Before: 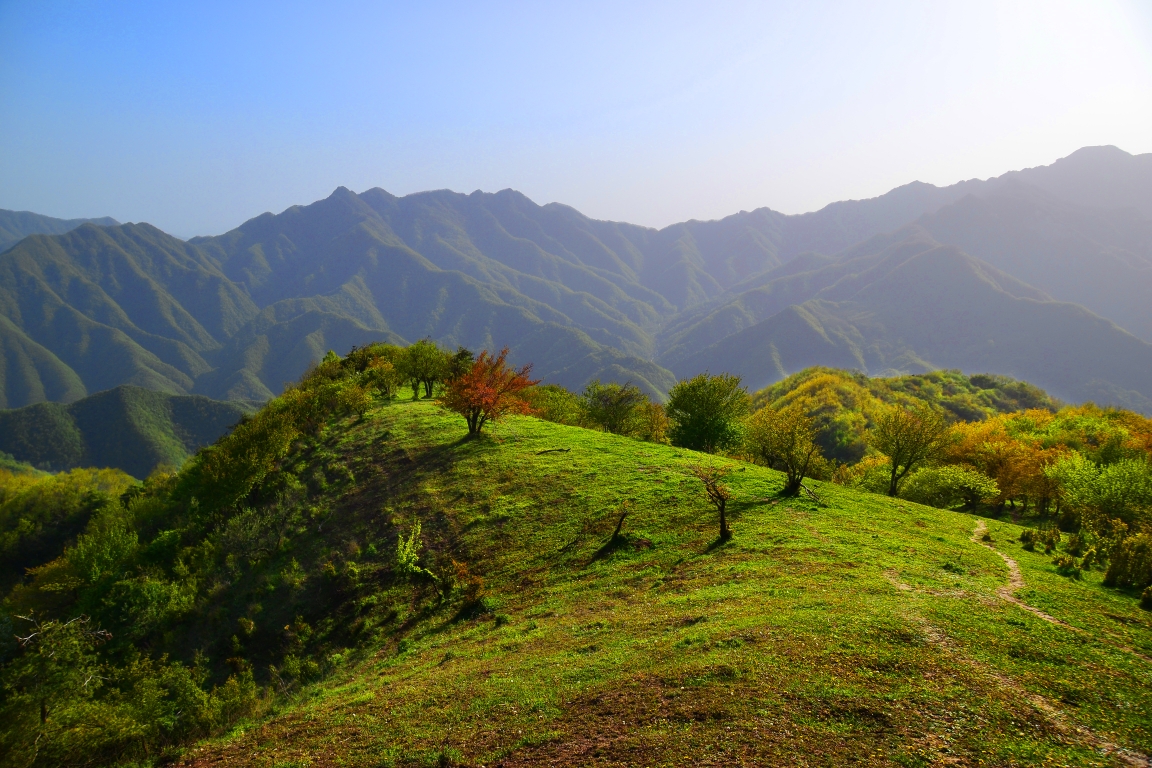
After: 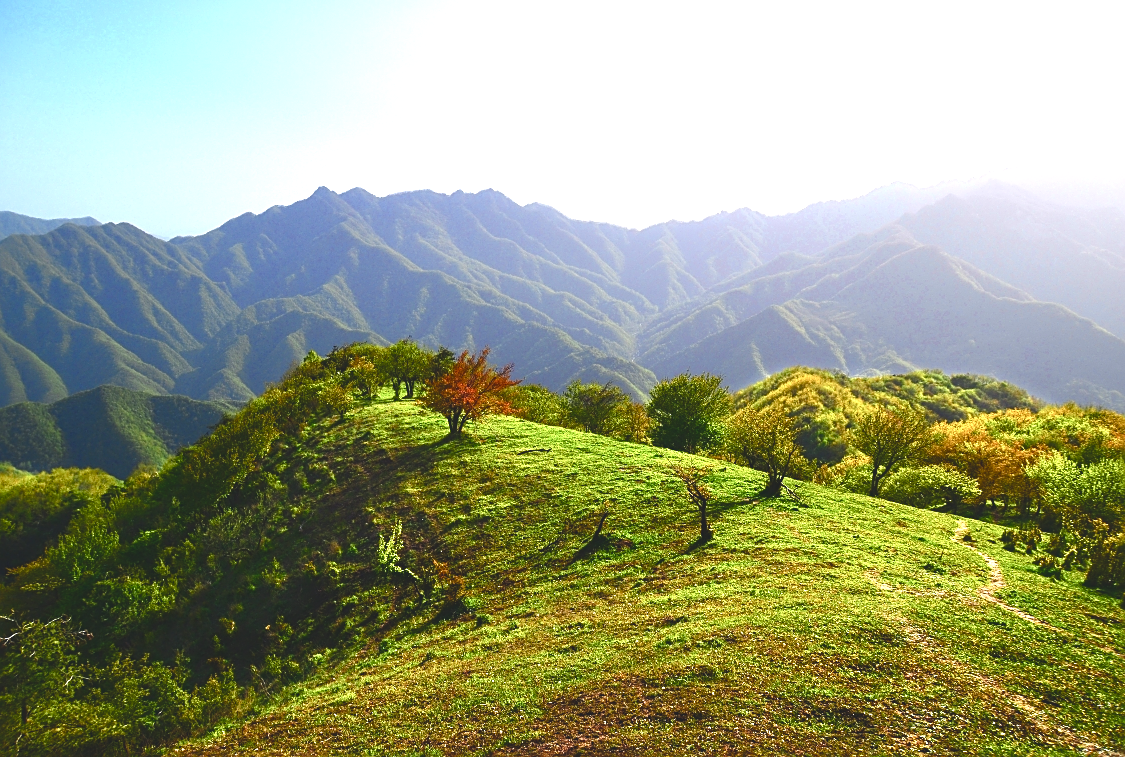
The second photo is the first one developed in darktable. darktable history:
exposure: exposure 0.61 EV, compensate exposure bias true, compensate highlight preservation false
crop and rotate: left 1.699%, right 0.582%, bottom 1.432%
color balance rgb: shadows lift › chroma 1.259%, shadows lift › hue 259.42°, global offset › luminance 1.996%, perceptual saturation grading › global saturation 25.835%, perceptual saturation grading › highlights -50.545%, perceptual saturation grading › shadows 30.465%, perceptual brilliance grading › highlights 15.588%, perceptual brilliance grading › shadows -13.851%, global vibrance 14.451%
sharpen: on, module defaults
